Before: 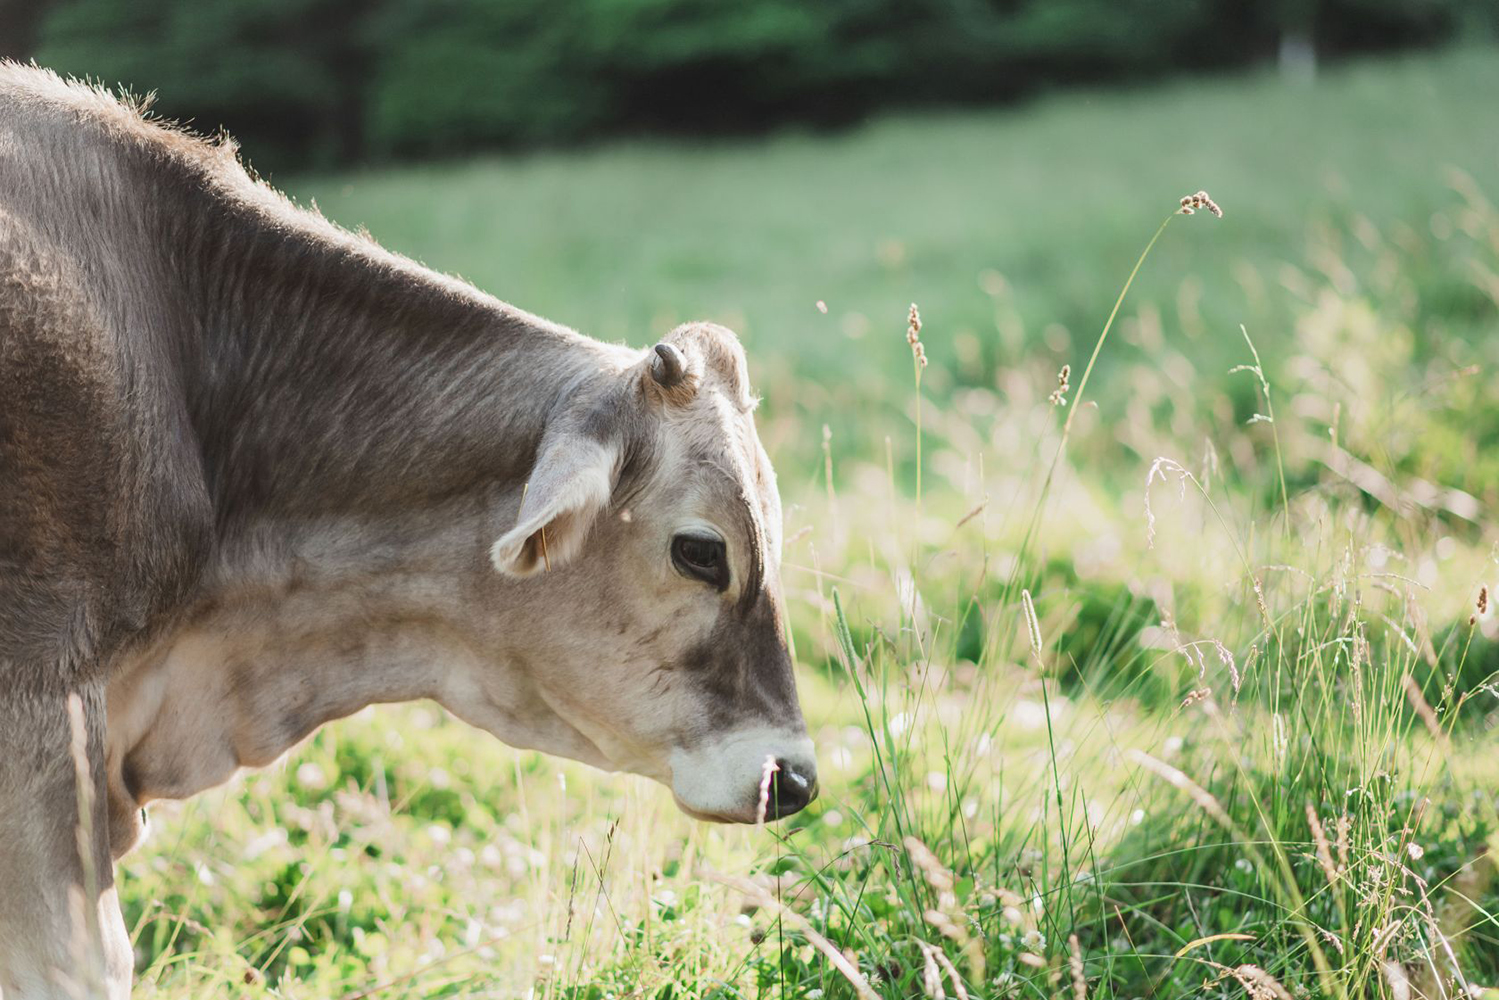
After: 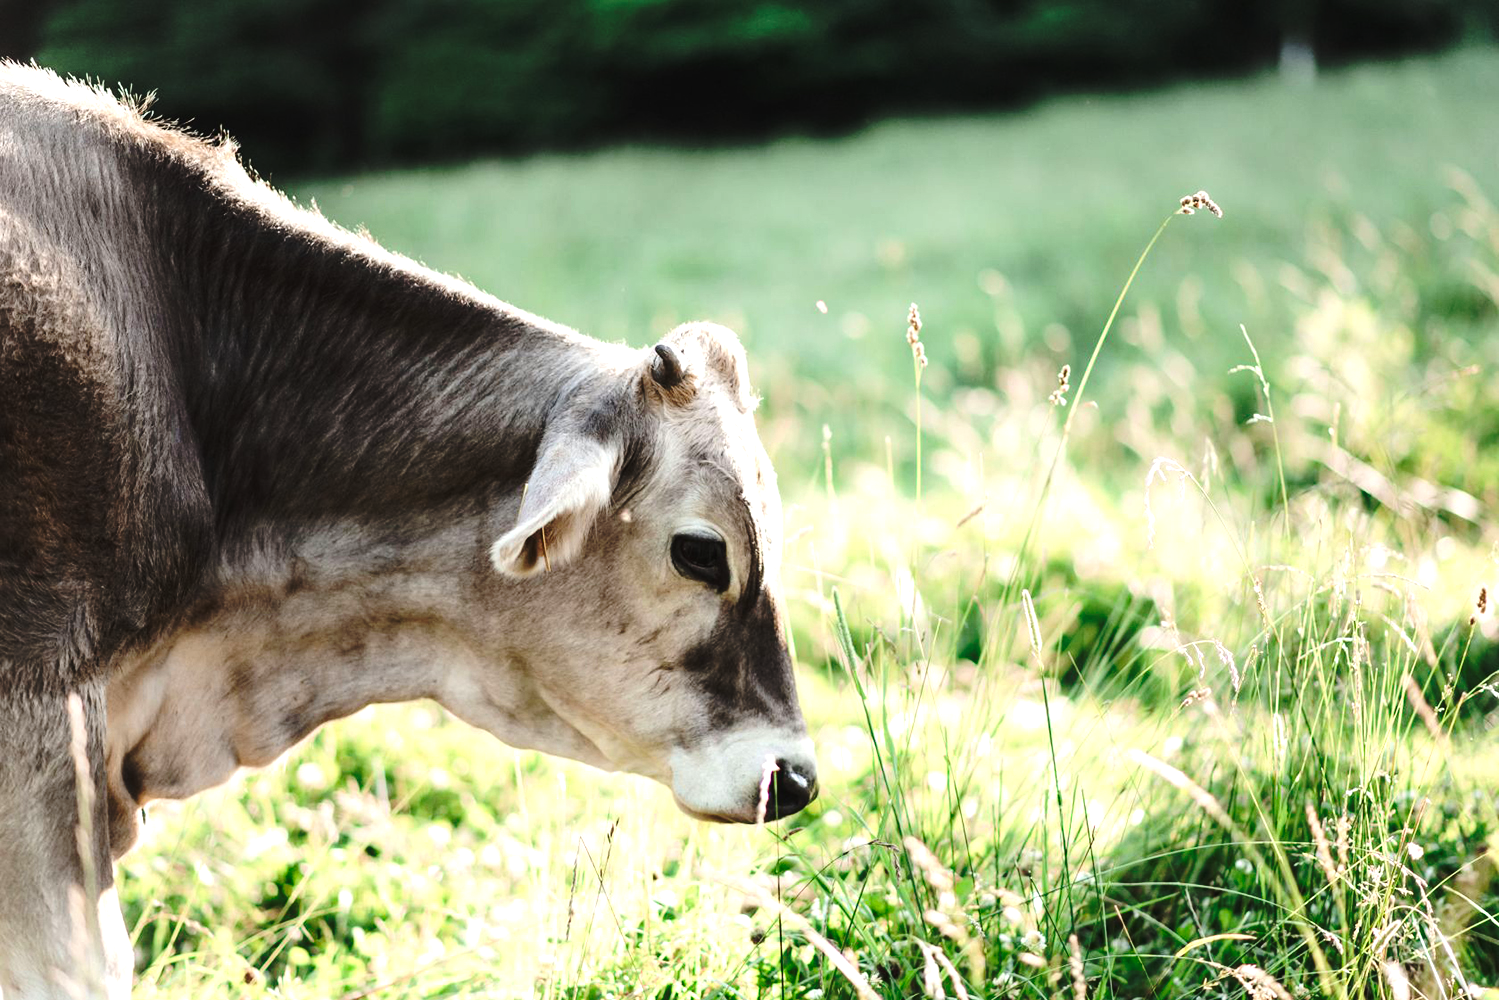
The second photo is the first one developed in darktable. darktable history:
tone equalizer: -8 EV -0.75 EV, -7 EV -0.7 EV, -6 EV -0.6 EV, -5 EV -0.4 EV, -3 EV 0.4 EV, -2 EV 0.6 EV, -1 EV 0.7 EV, +0 EV 0.75 EV, edges refinement/feathering 500, mask exposure compensation -1.57 EV, preserve details no
base curve: curves: ch0 [(0, 0) (0.073, 0.04) (0.157, 0.139) (0.492, 0.492) (0.758, 0.758) (1, 1)], preserve colors none
